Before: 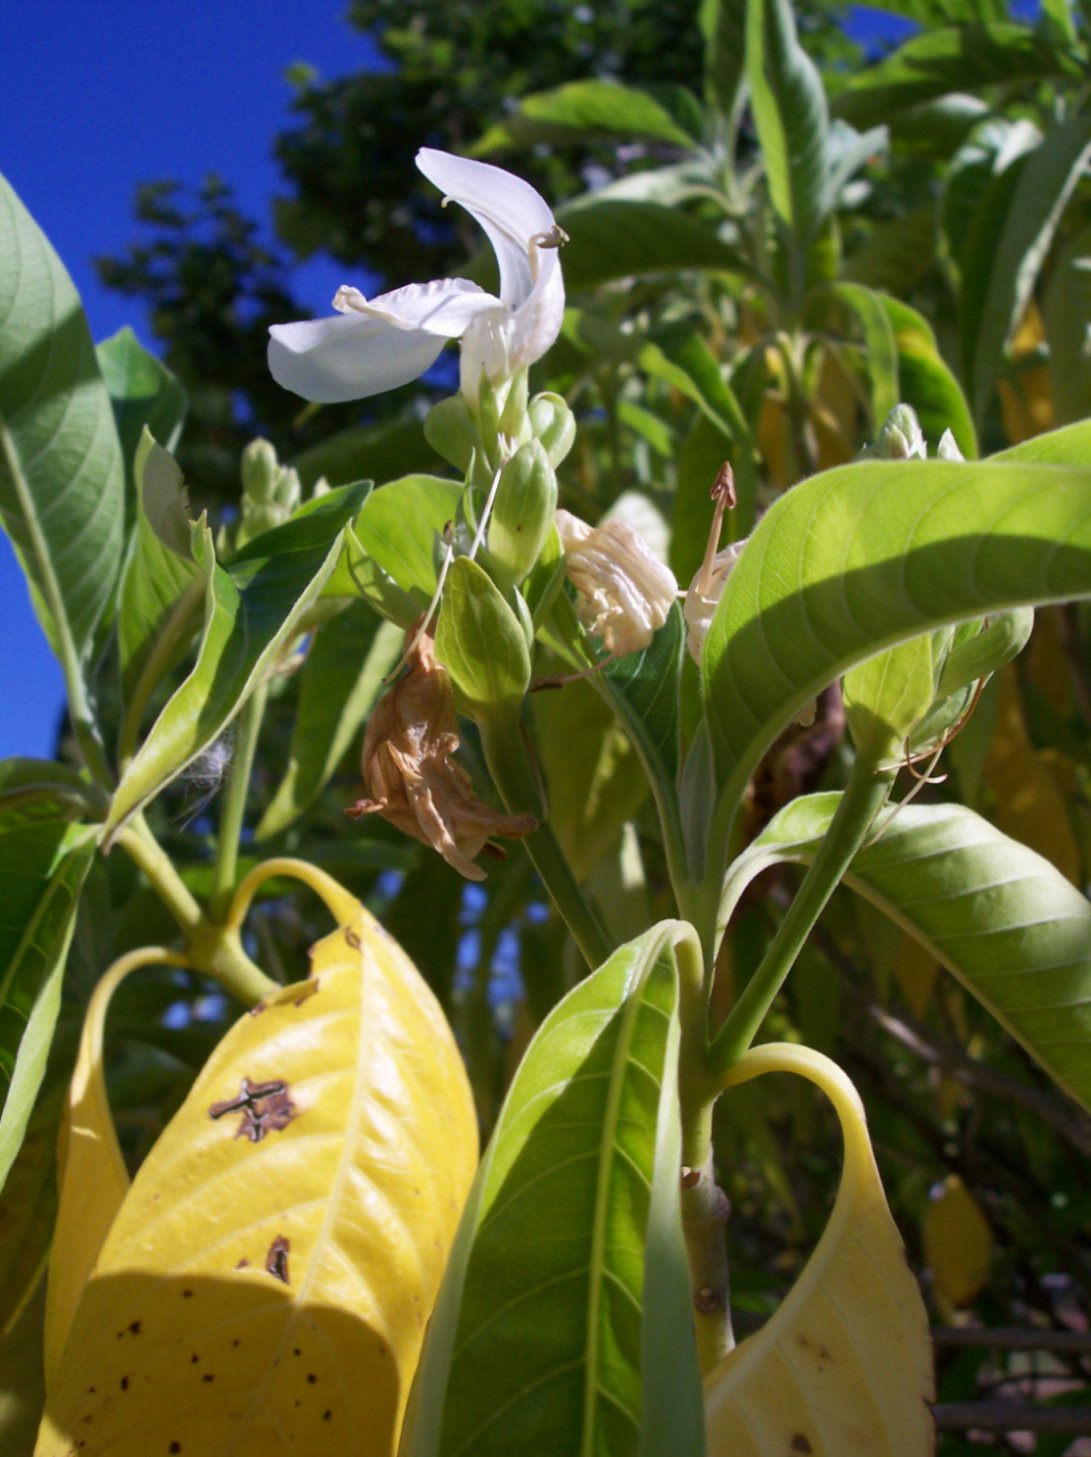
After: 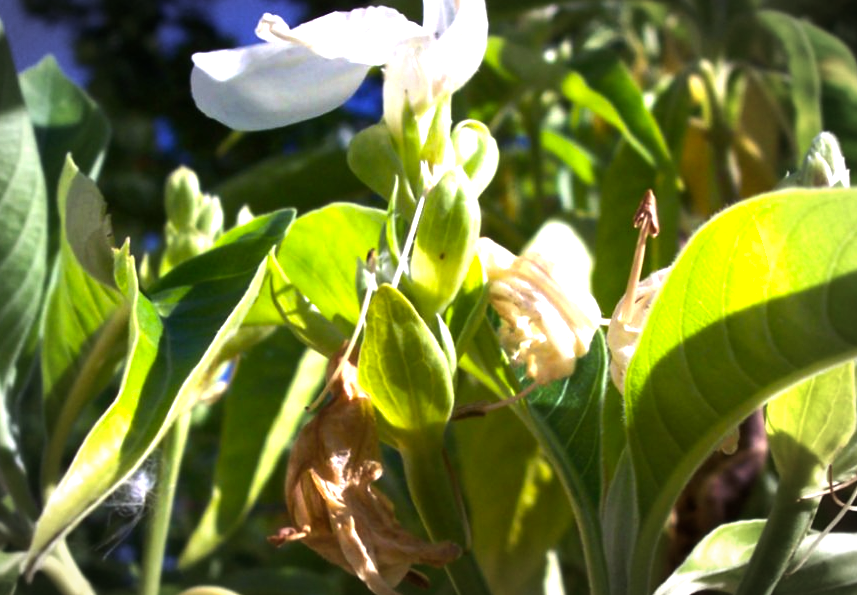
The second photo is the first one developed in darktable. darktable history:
vignetting: brightness -0.575, automatic ratio true, unbound false
color balance rgb: perceptual saturation grading › global saturation 0.507%, perceptual brilliance grading › highlights 47.894%, perceptual brilliance grading › mid-tones 21.585%, perceptual brilliance grading › shadows -5.611%, global vibrance 18.491%
crop: left 7.141%, top 18.691%, right 14.296%, bottom 40.452%
